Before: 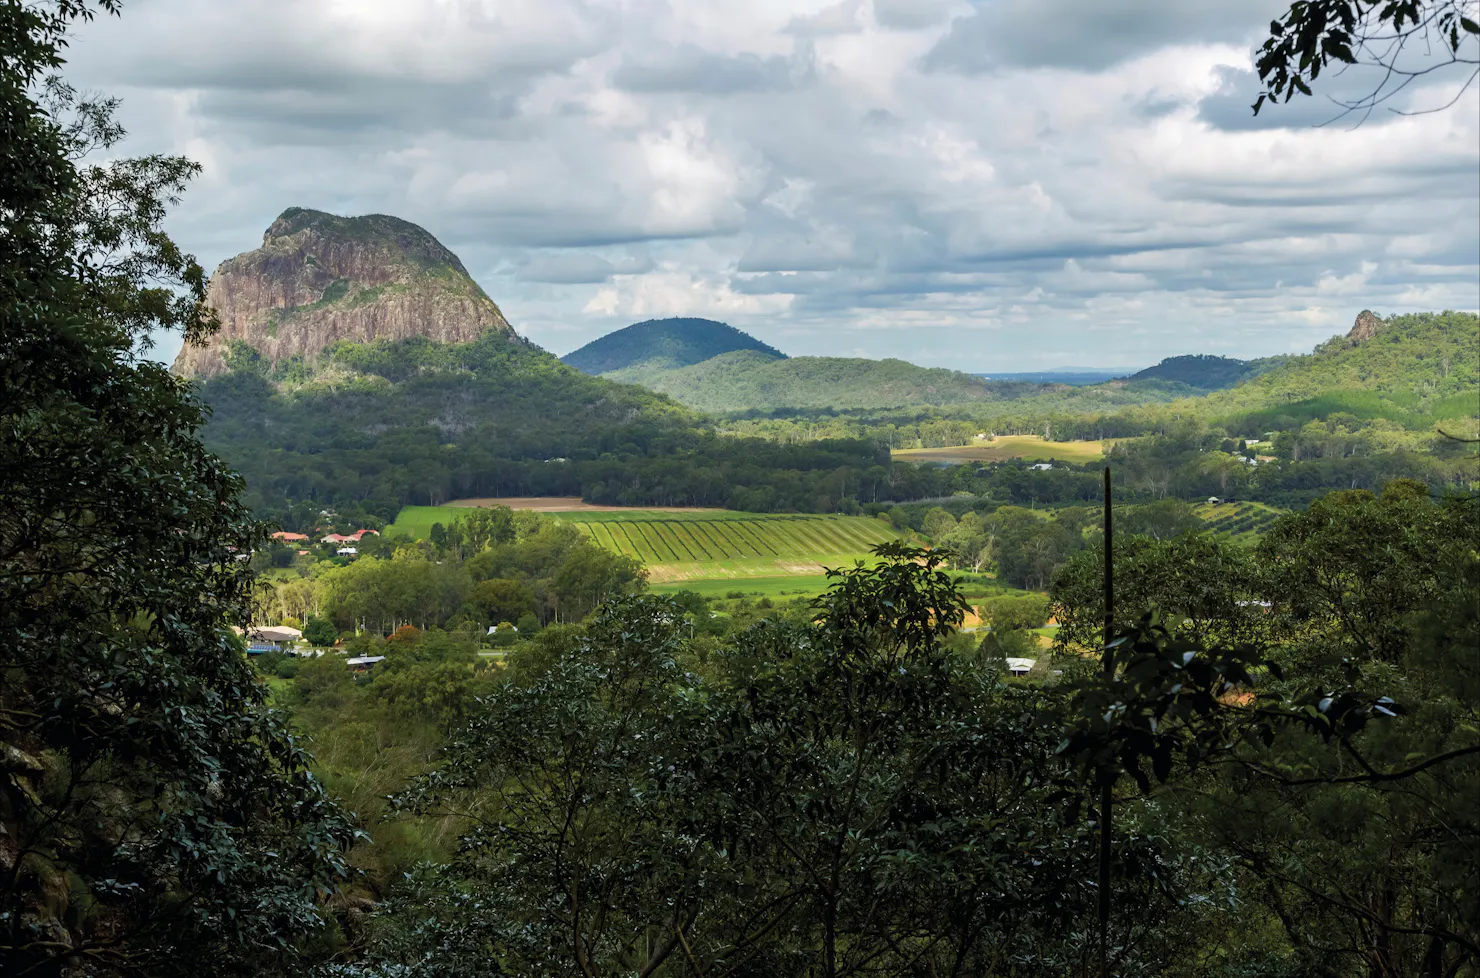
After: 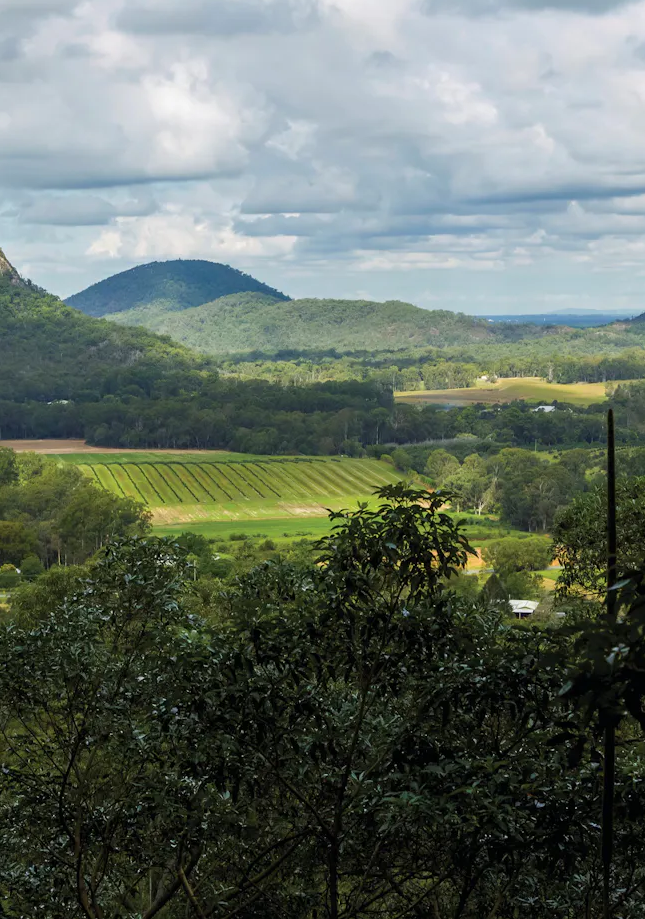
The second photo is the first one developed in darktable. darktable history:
crop: left 33.585%, top 5.982%, right 22.771%
